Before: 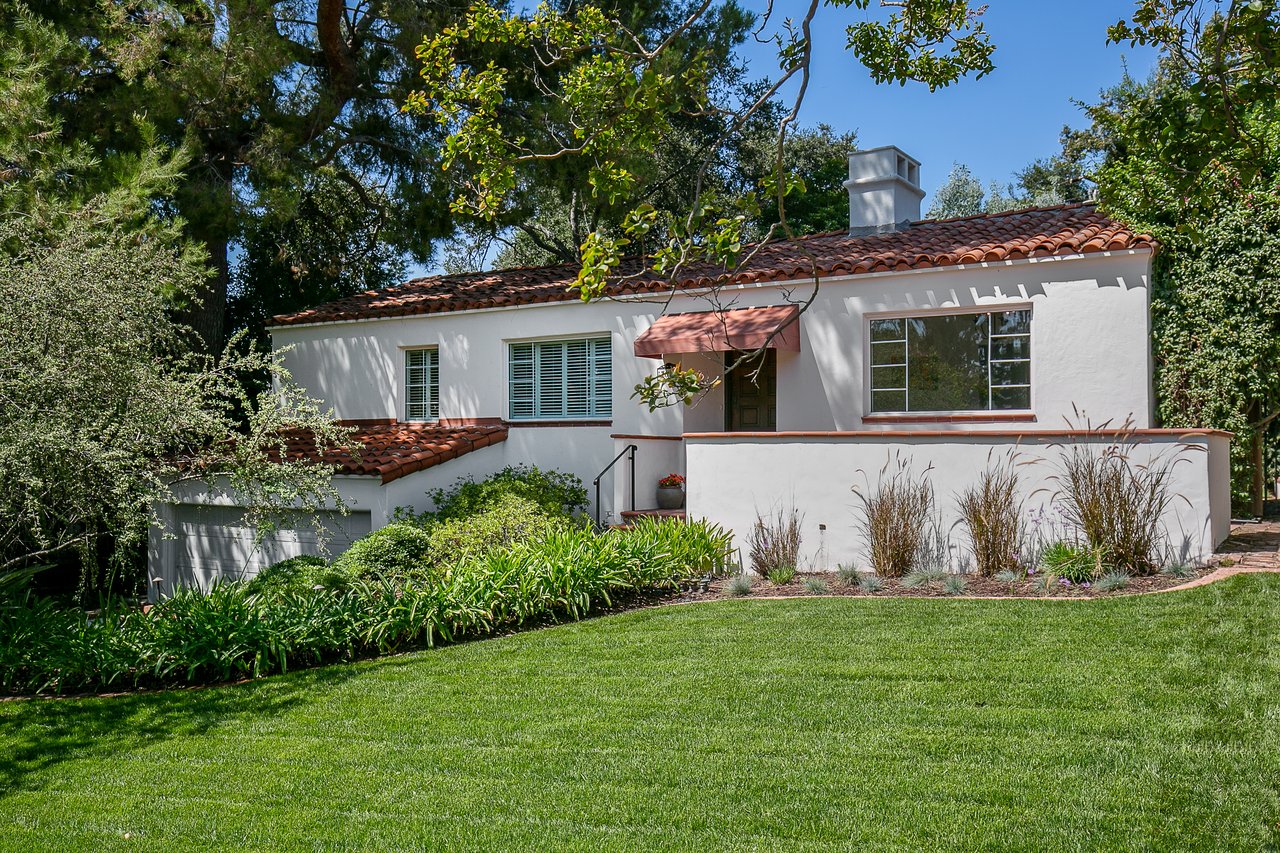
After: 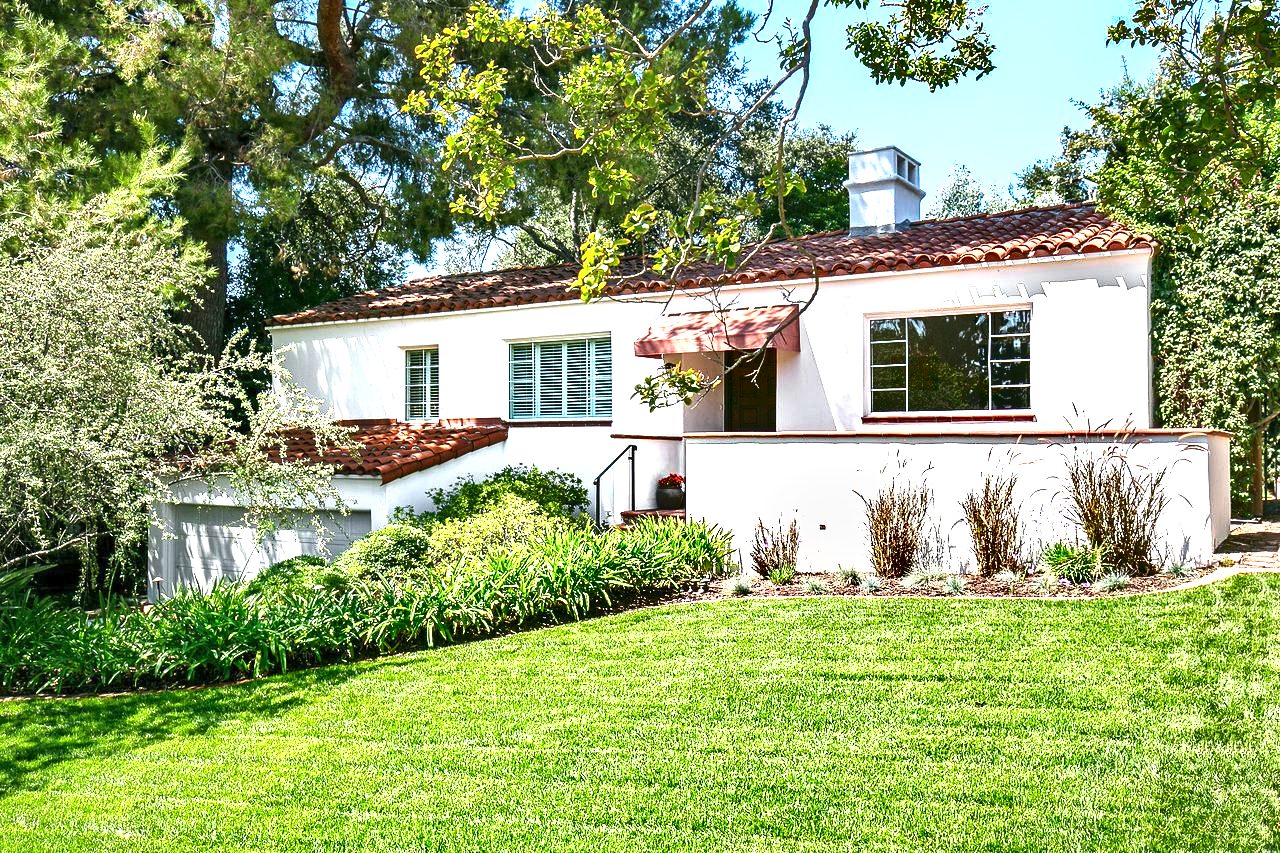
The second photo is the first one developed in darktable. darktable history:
exposure: exposure 1.997 EV, compensate highlight preservation false
shadows and highlights: soften with gaussian
